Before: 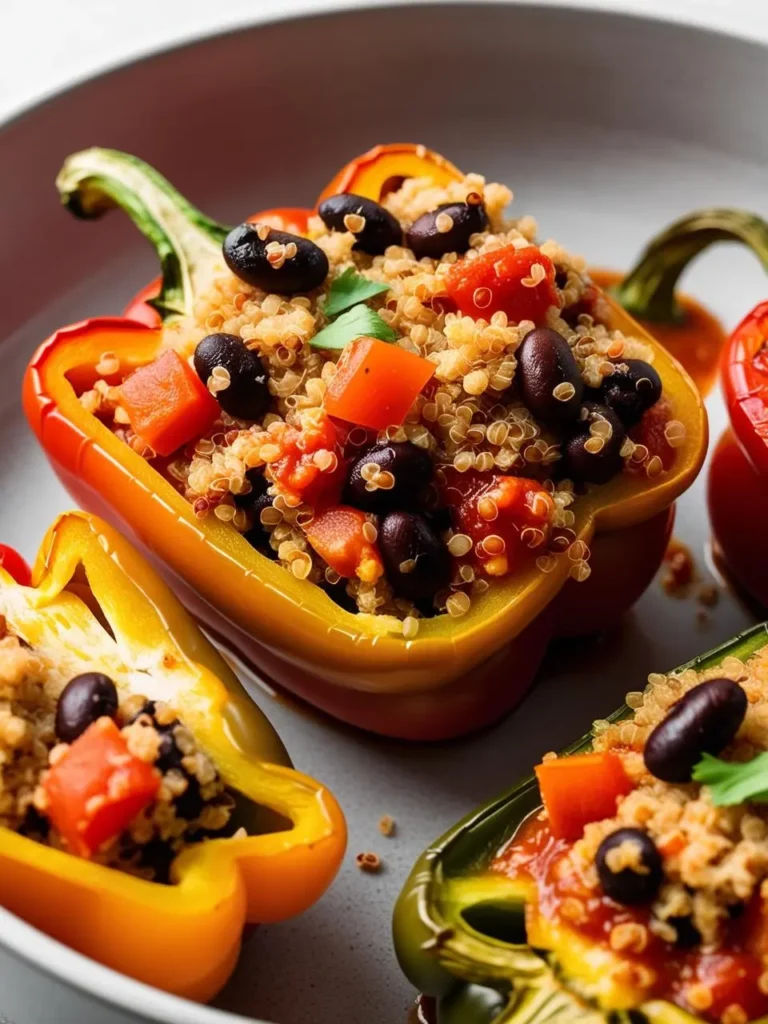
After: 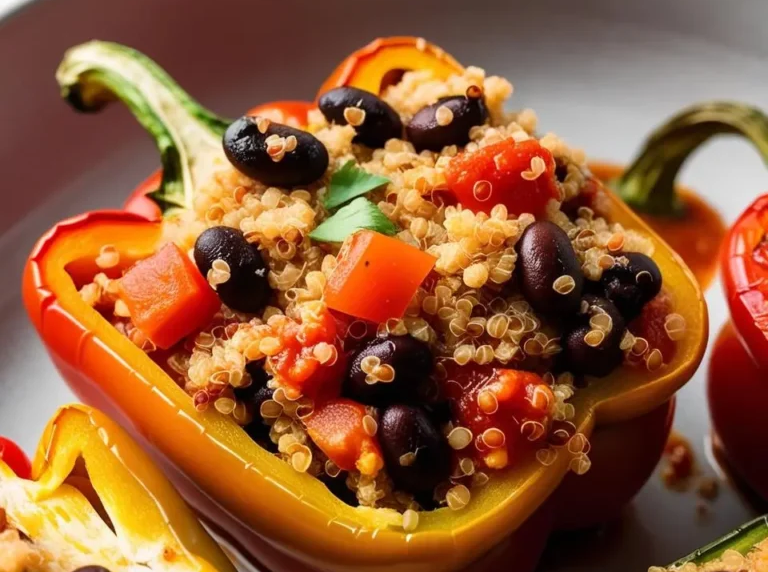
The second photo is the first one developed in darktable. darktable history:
crop and rotate: top 10.486%, bottom 33.586%
